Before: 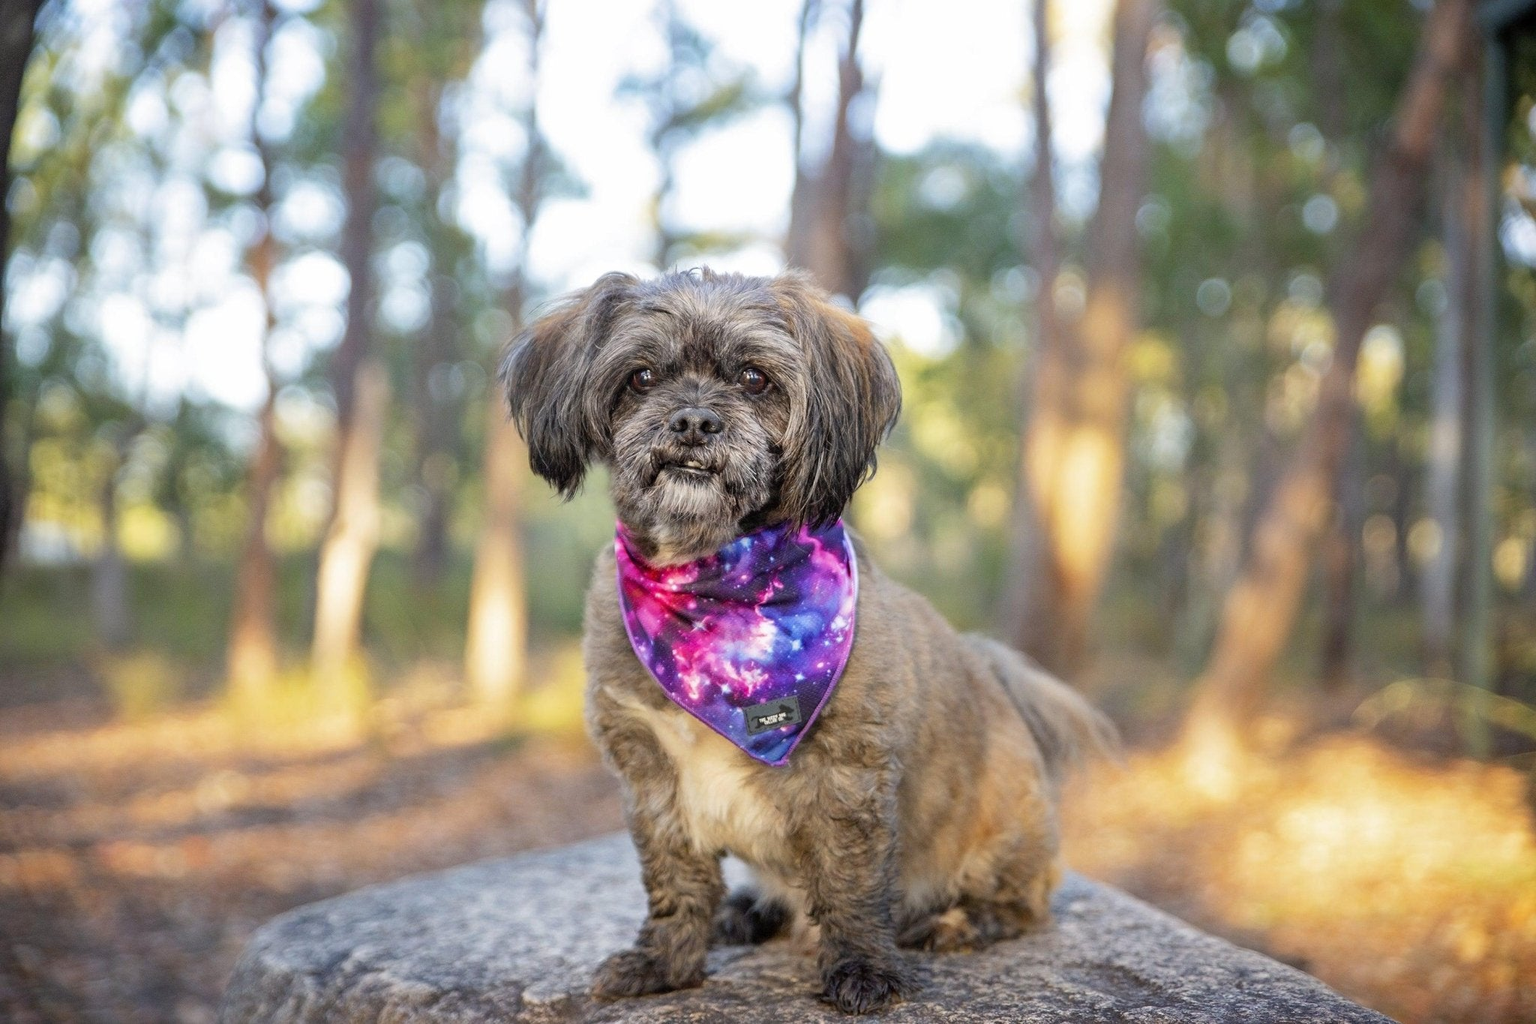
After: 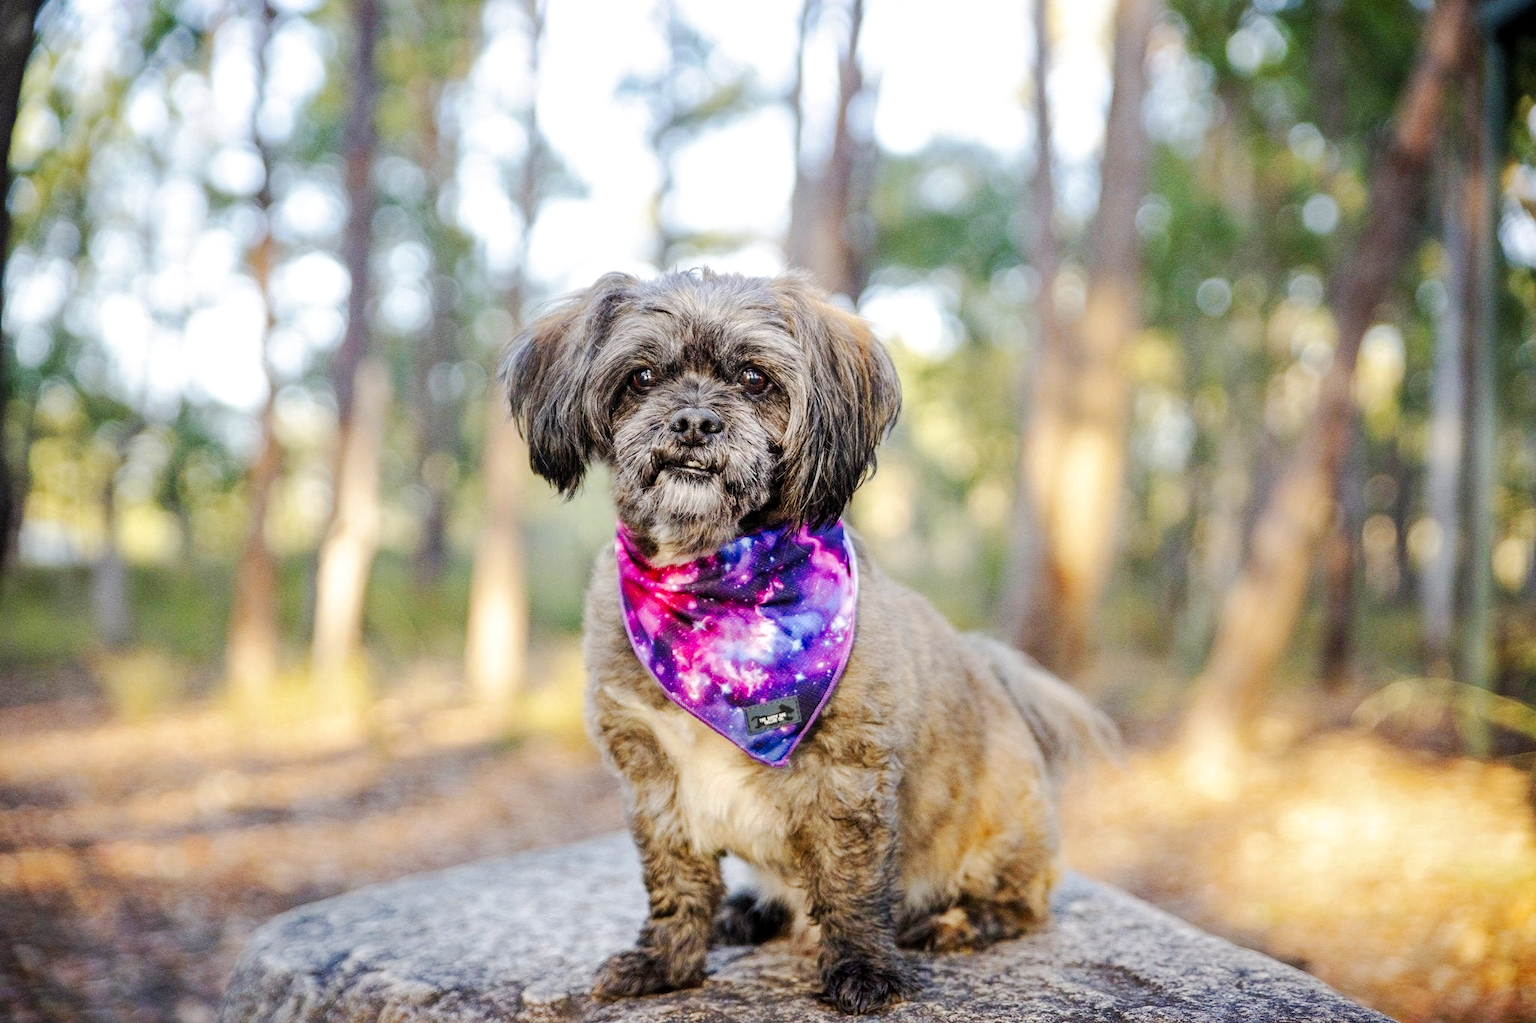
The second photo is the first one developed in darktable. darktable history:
tone curve: curves: ch0 [(0, 0) (0.003, 0.002) (0.011, 0.009) (0.025, 0.018) (0.044, 0.03) (0.069, 0.043) (0.1, 0.057) (0.136, 0.079) (0.177, 0.125) (0.224, 0.178) (0.277, 0.255) (0.335, 0.341) (0.399, 0.443) (0.468, 0.553) (0.543, 0.644) (0.623, 0.718) (0.709, 0.779) (0.801, 0.849) (0.898, 0.929) (1, 1)], preserve colors none
local contrast: highlights 100%, shadows 100%, detail 120%, midtone range 0.2
